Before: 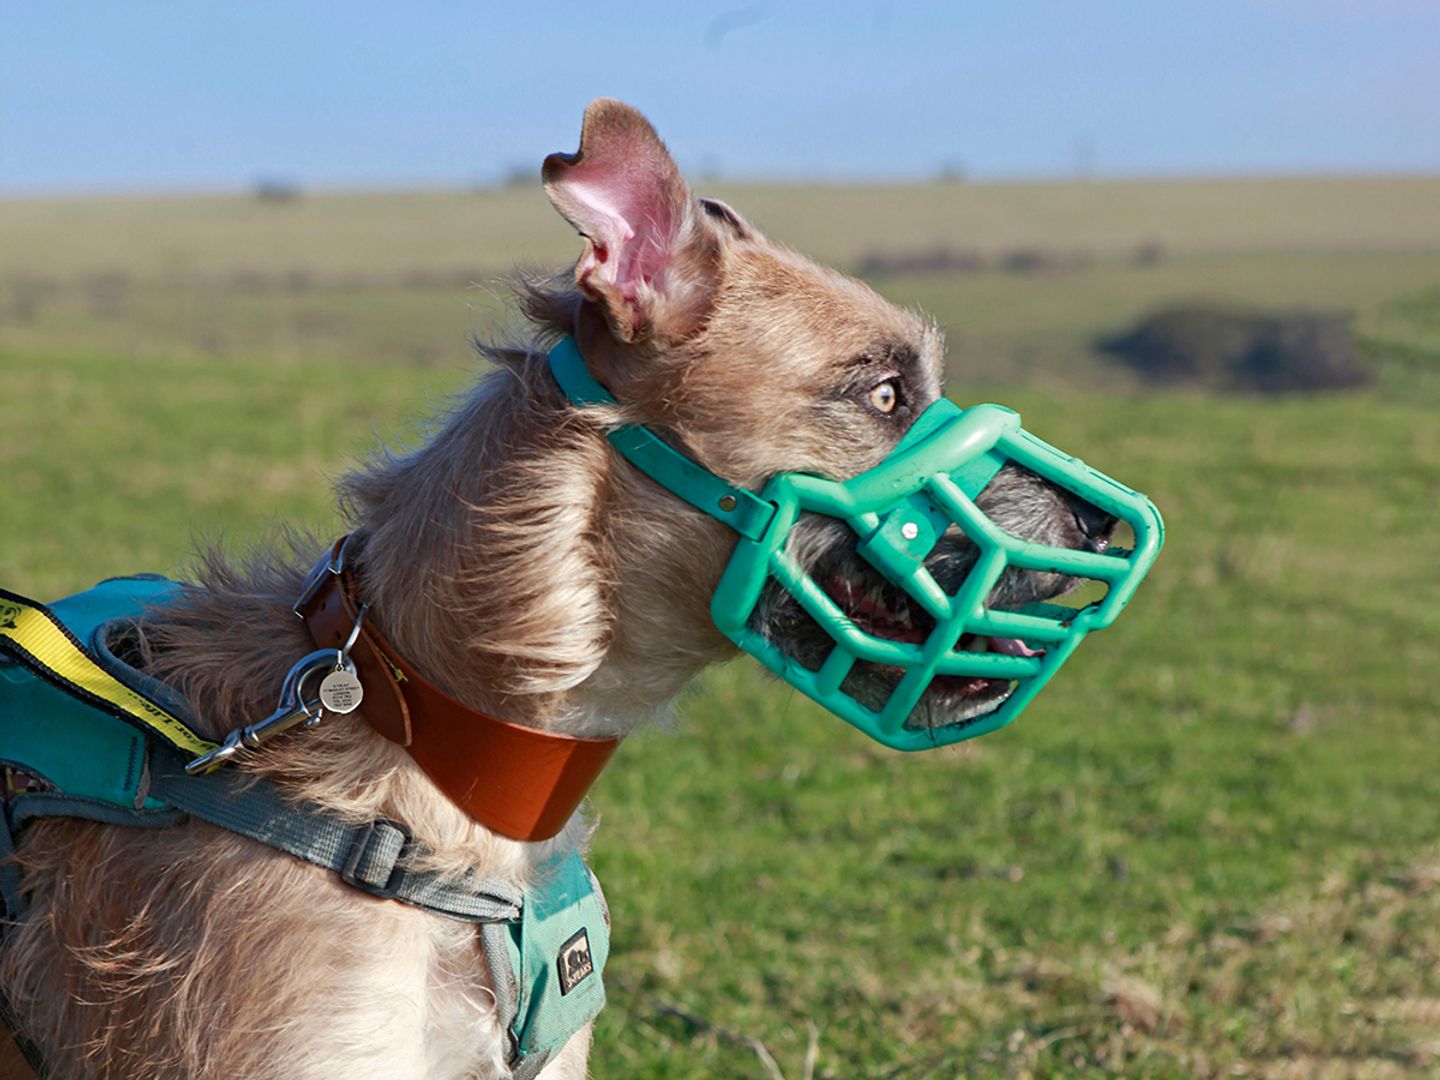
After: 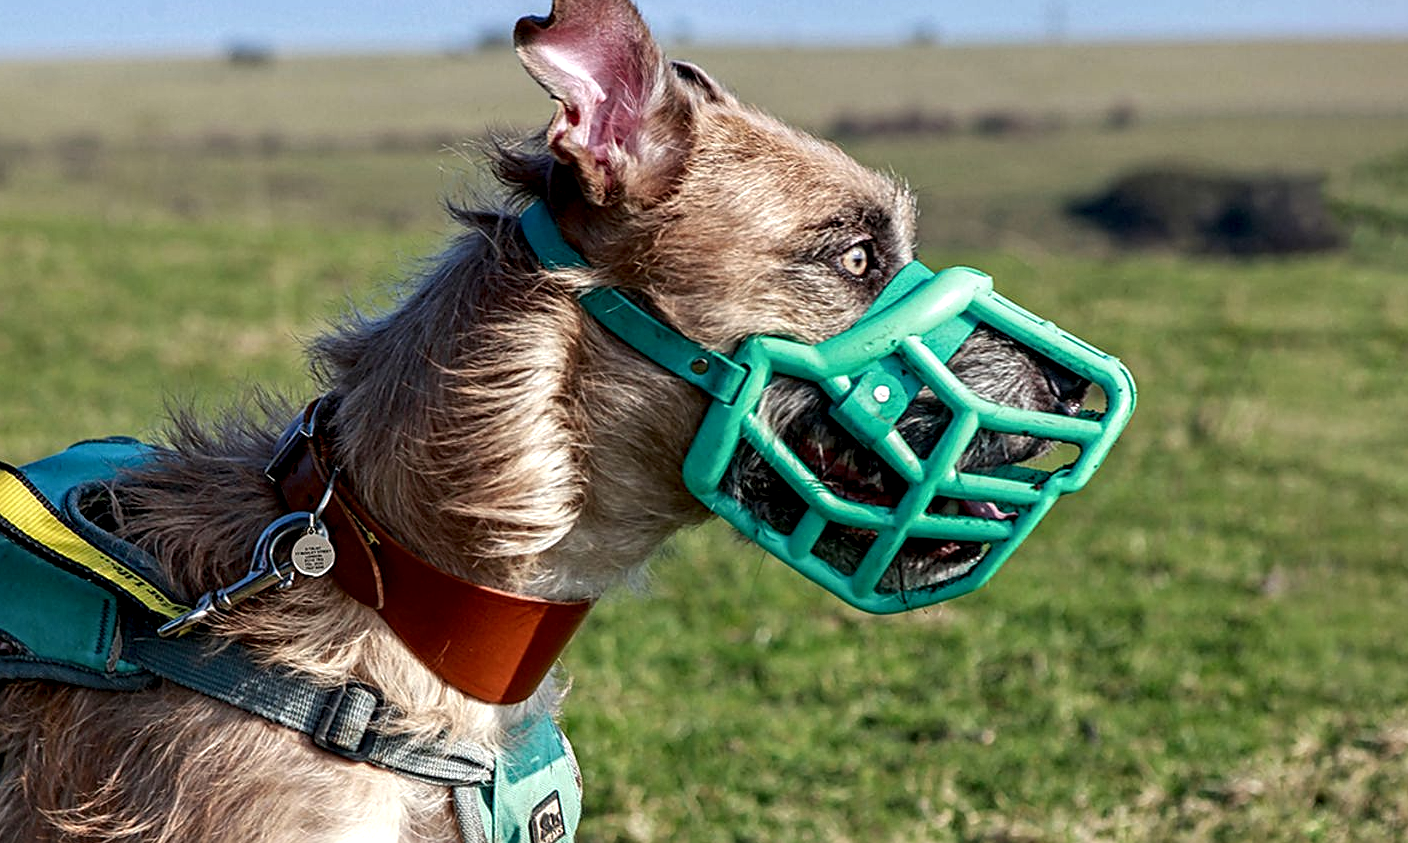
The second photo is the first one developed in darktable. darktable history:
local contrast: highlights 21%, shadows 70%, detail 170%
crop and rotate: left 1.955%, top 12.785%, right 0.23%, bottom 9.069%
sharpen: on, module defaults
